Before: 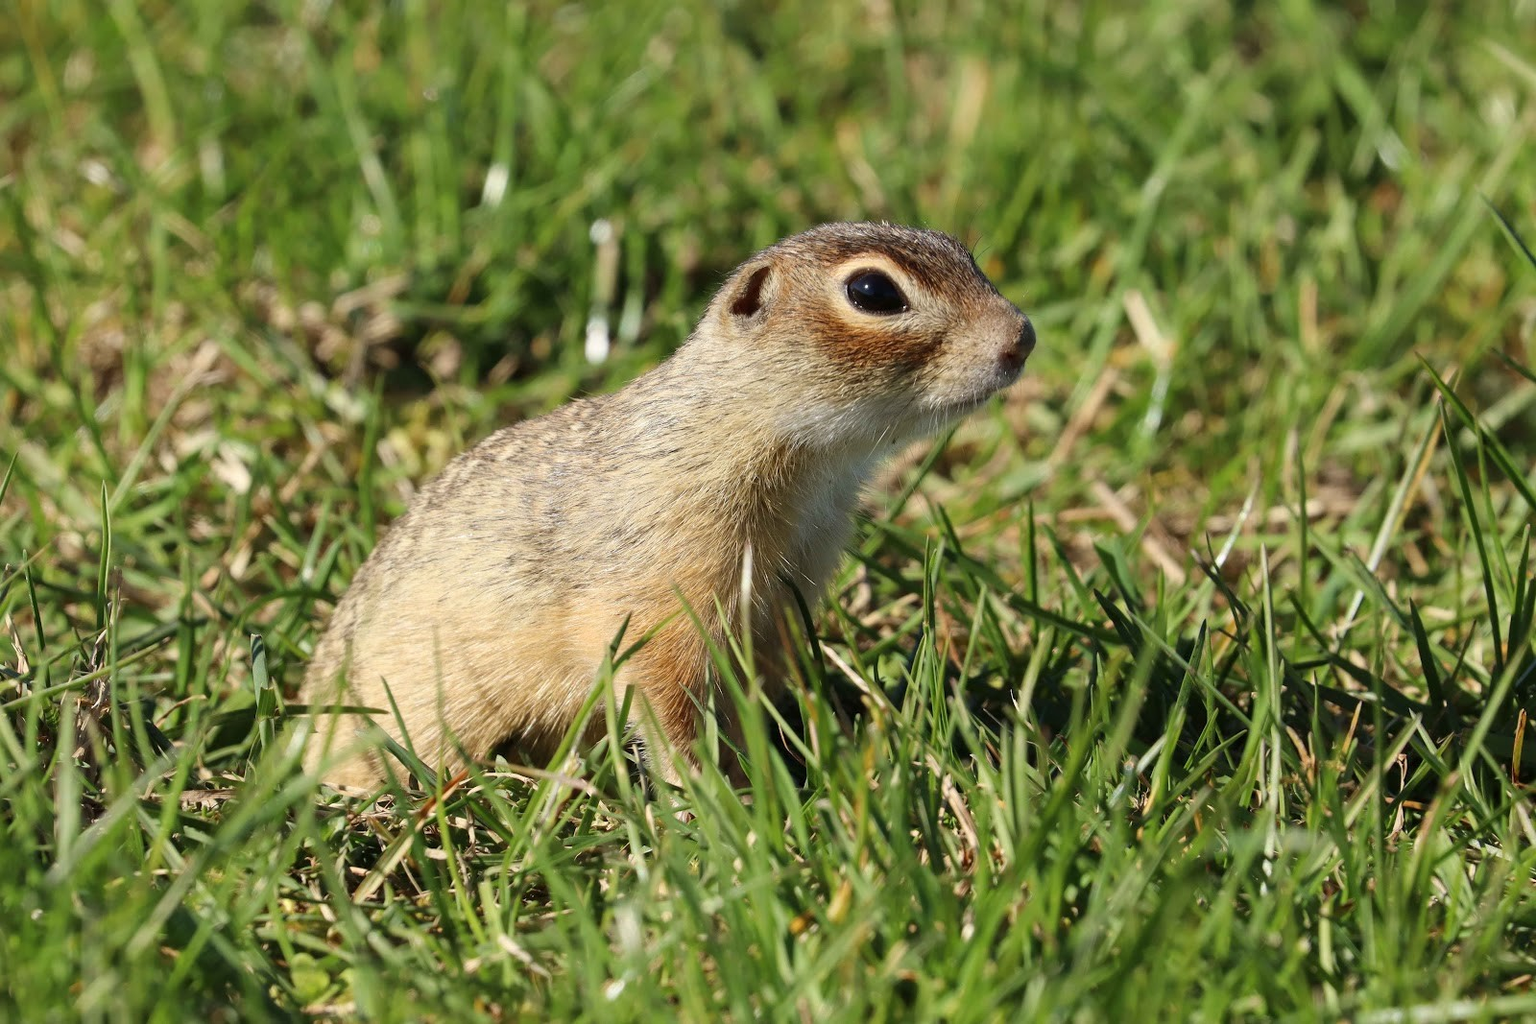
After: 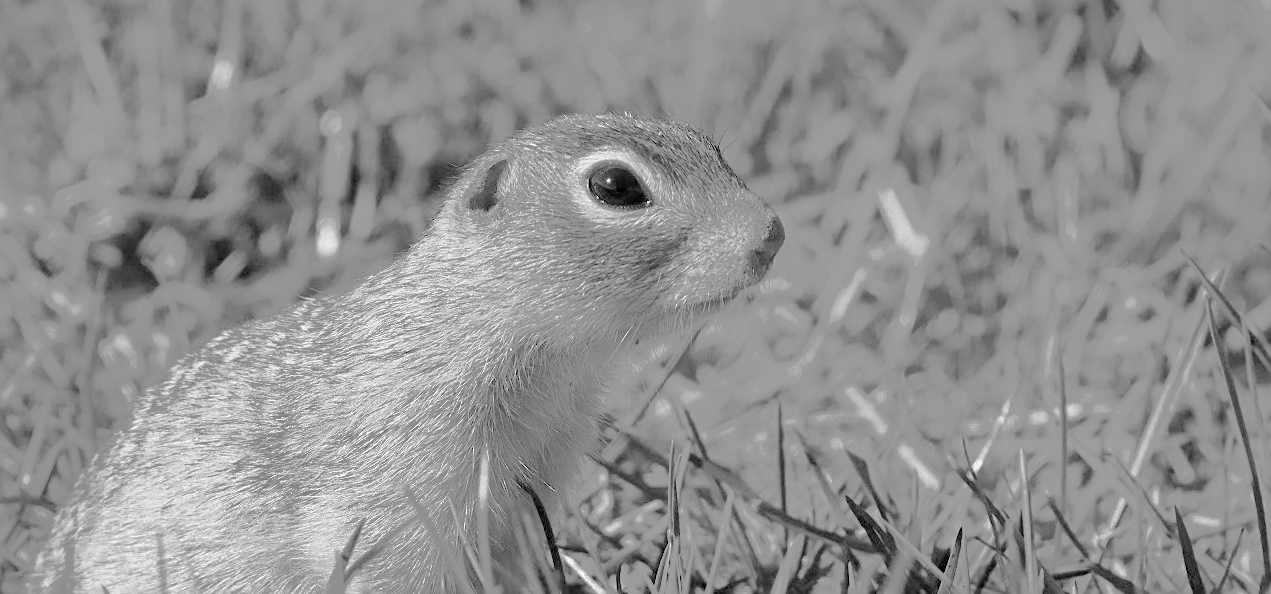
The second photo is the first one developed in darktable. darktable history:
white balance: red 4.26, blue 1.802
sharpen: on, module defaults
shadows and highlights: highlights -60
monochrome: on, module defaults
filmic rgb: black relative exposure -7.15 EV, white relative exposure 5.36 EV, hardness 3.02, color science v6 (2022)
crop: left 18.38%, top 11.092%, right 2.134%, bottom 33.217%
